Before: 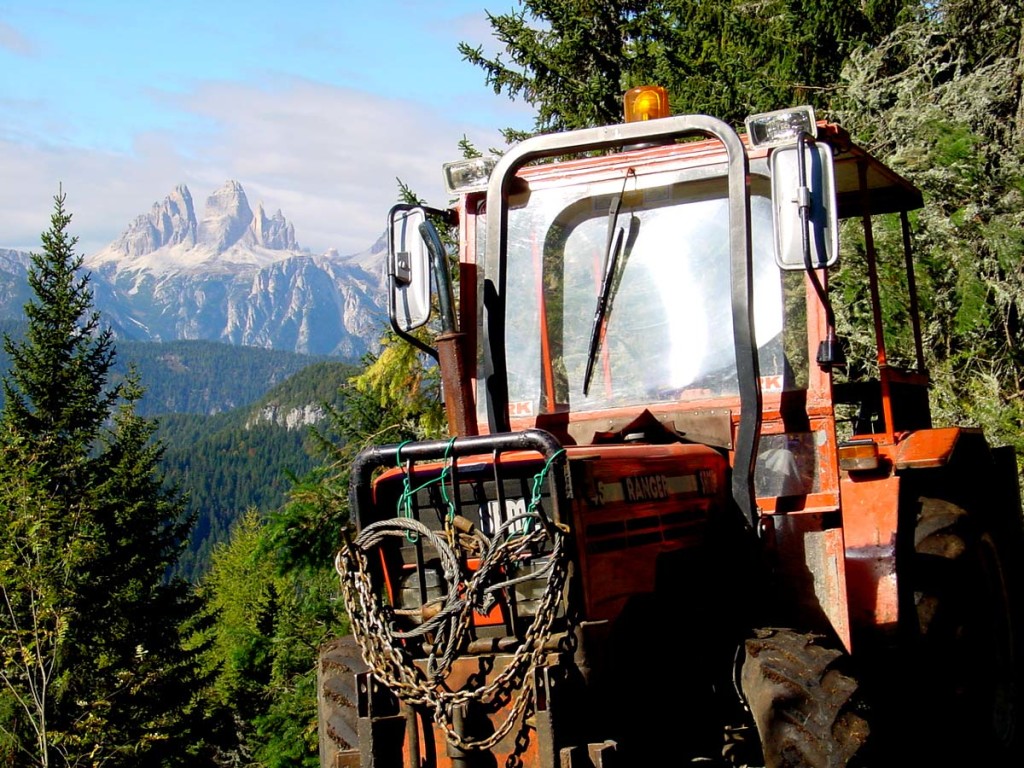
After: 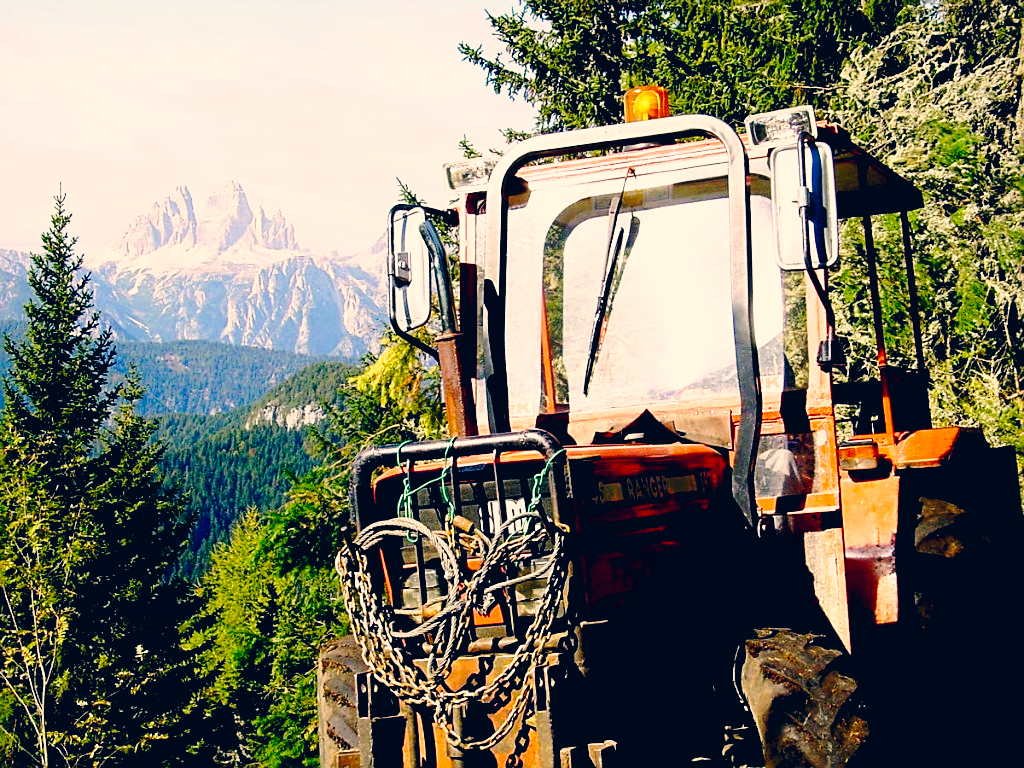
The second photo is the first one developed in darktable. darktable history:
exposure: black level correction 0.009, exposure 0.014 EV, compensate highlight preservation false
base curve: curves: ch0 [(0, 0) (0.032, 0.037) (0.105, 0.228) (0.435, 0.76) (0.856, 0.983) (1, 1)], preserve colors none
color correction: highlights a* 10.32, highlights b* 14.66, shadows a* -9.59, shadows b* -15.02
sharpen: on, module defaults
